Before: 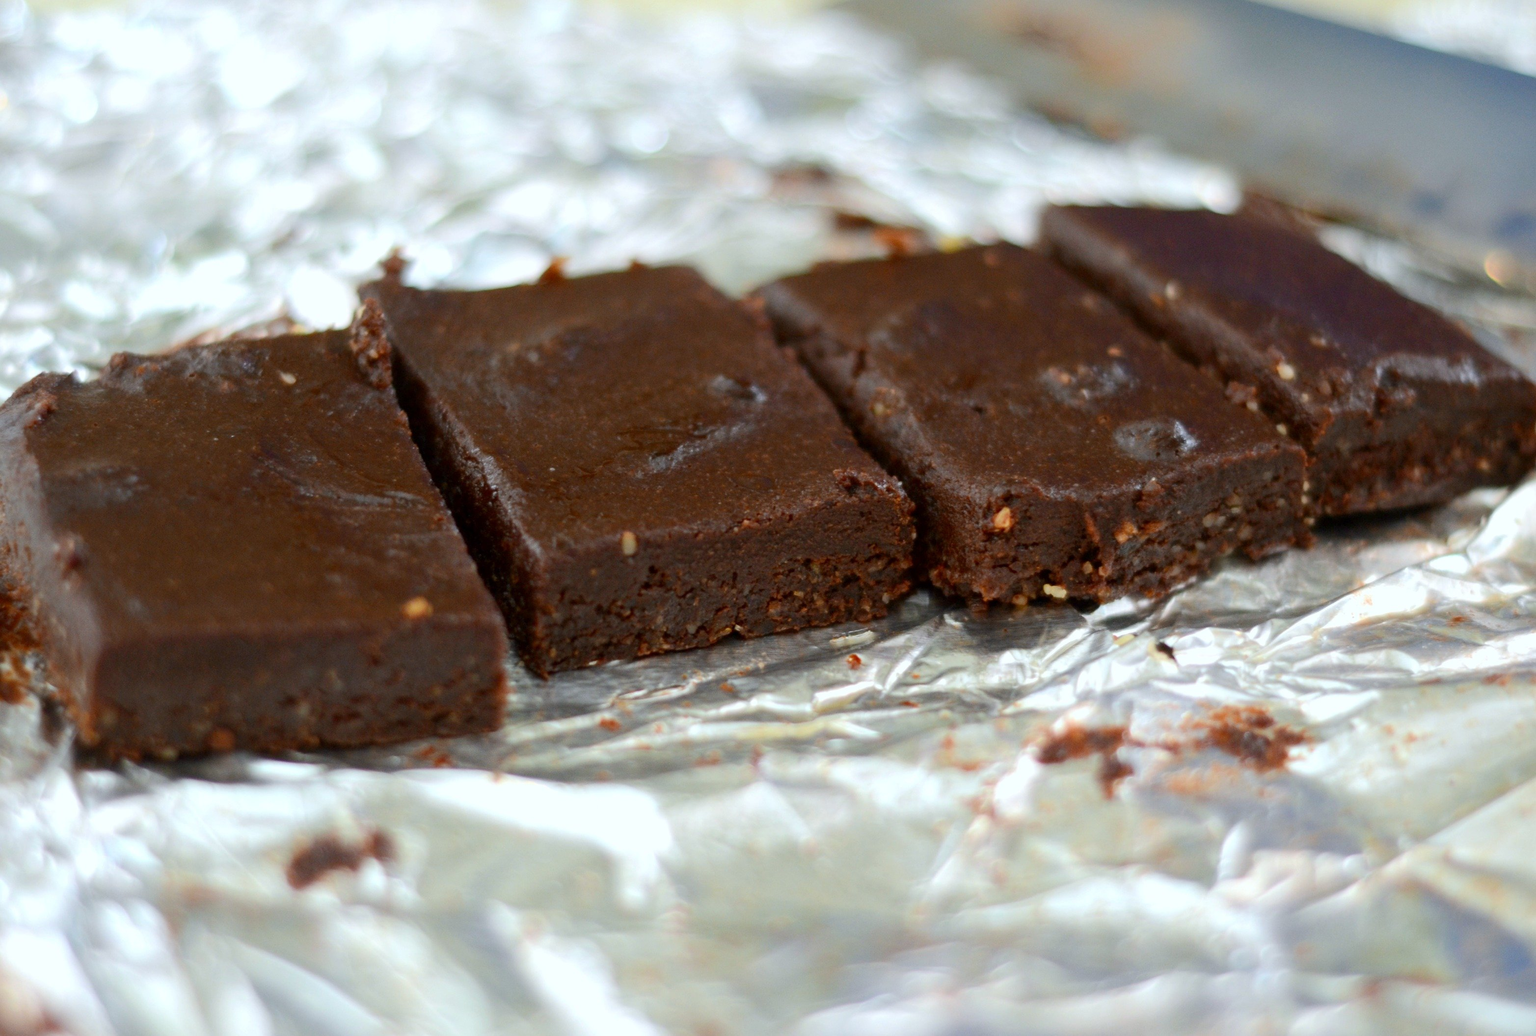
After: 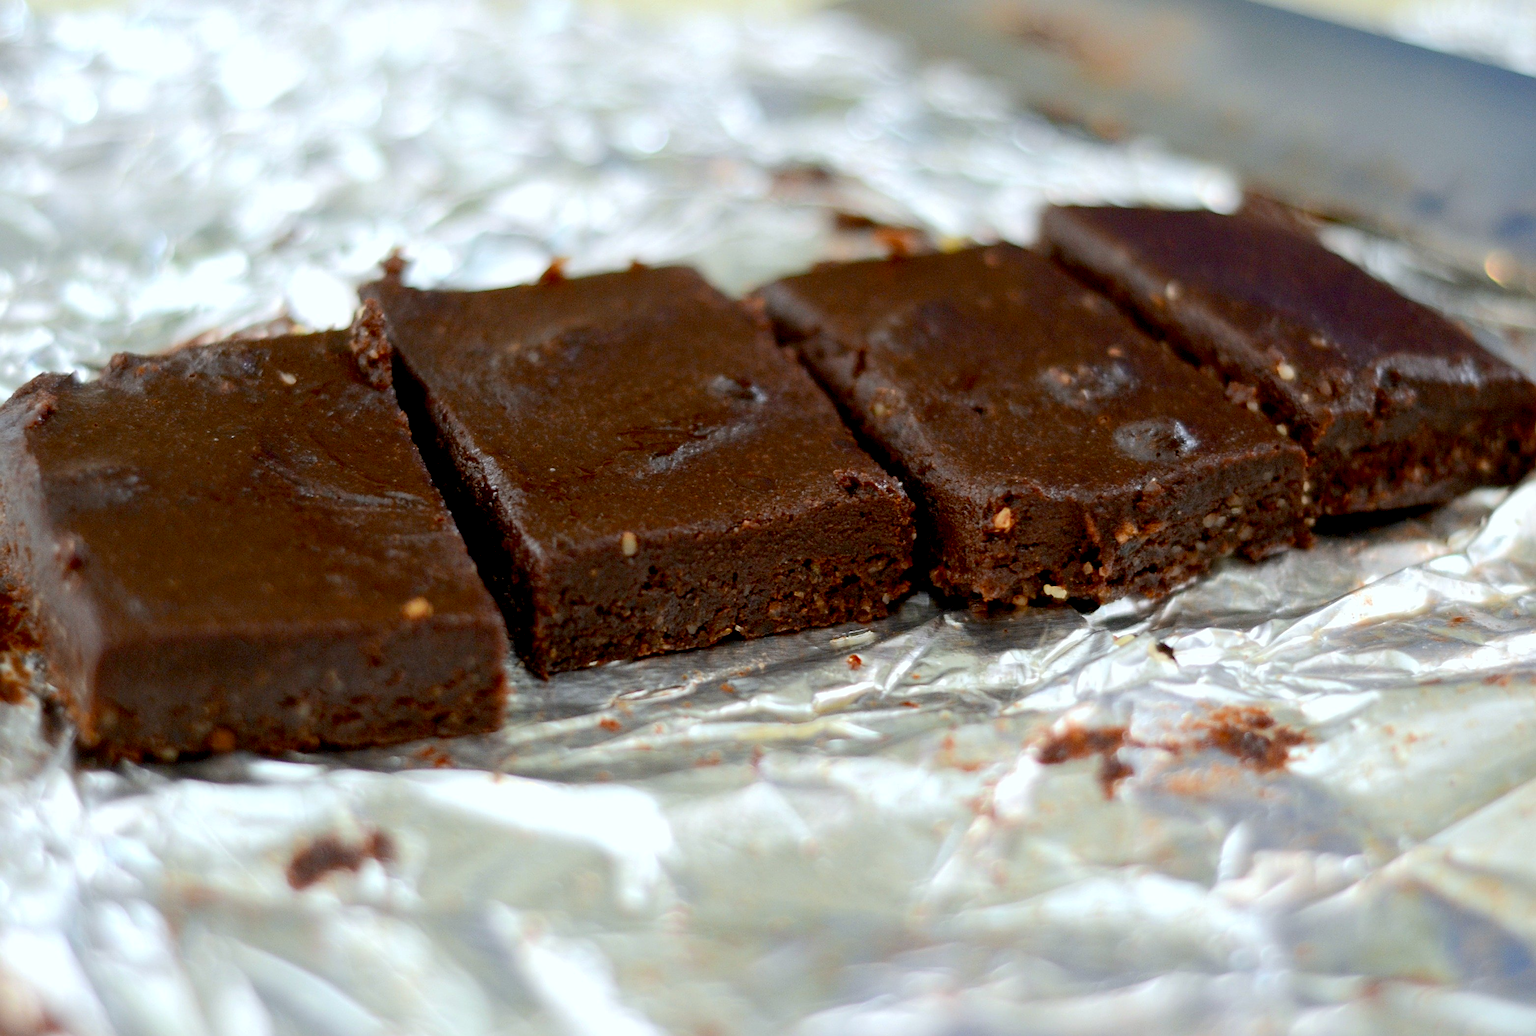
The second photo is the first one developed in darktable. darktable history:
exposure: black level correction 0.01, exposure 0.016 EV, compensate exposure bias true, compensate highlight preservation false
sharpen: on, module defaults
